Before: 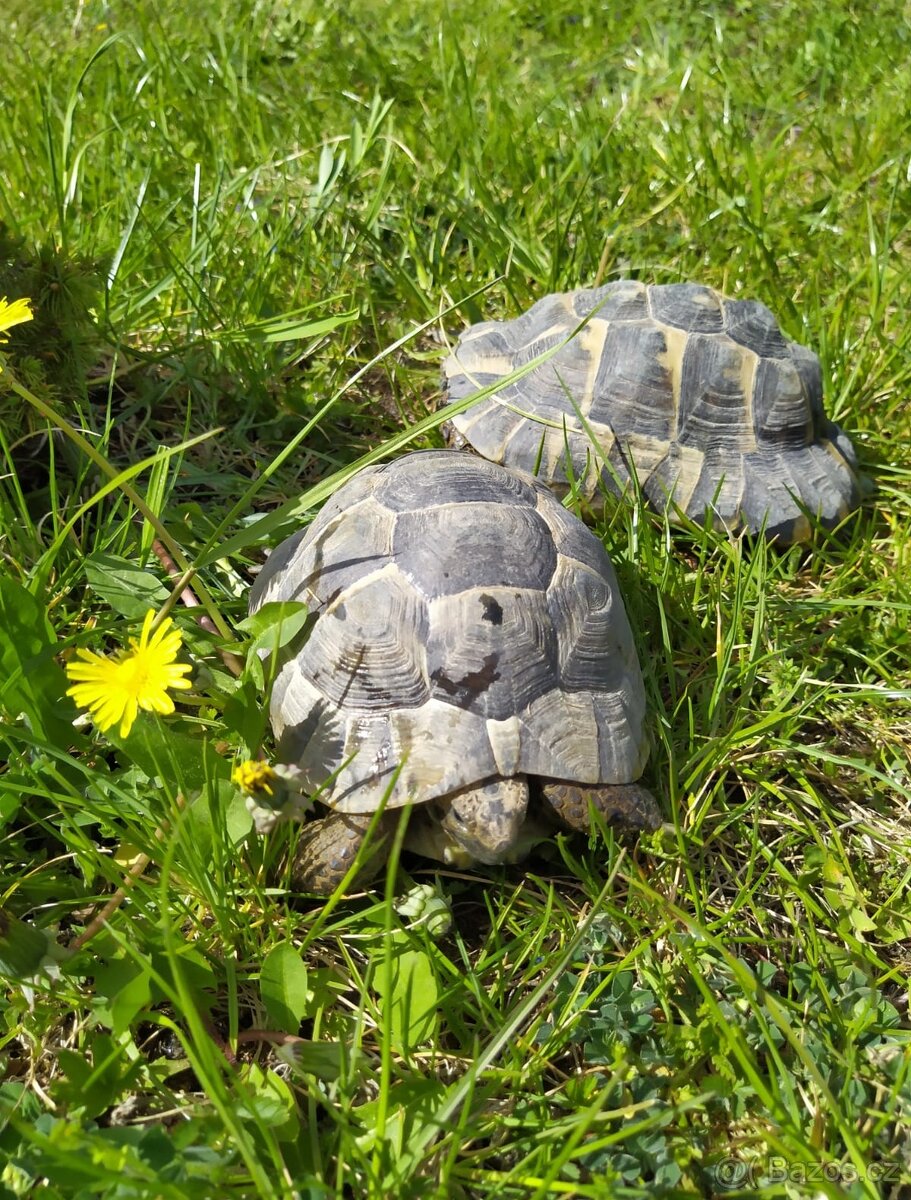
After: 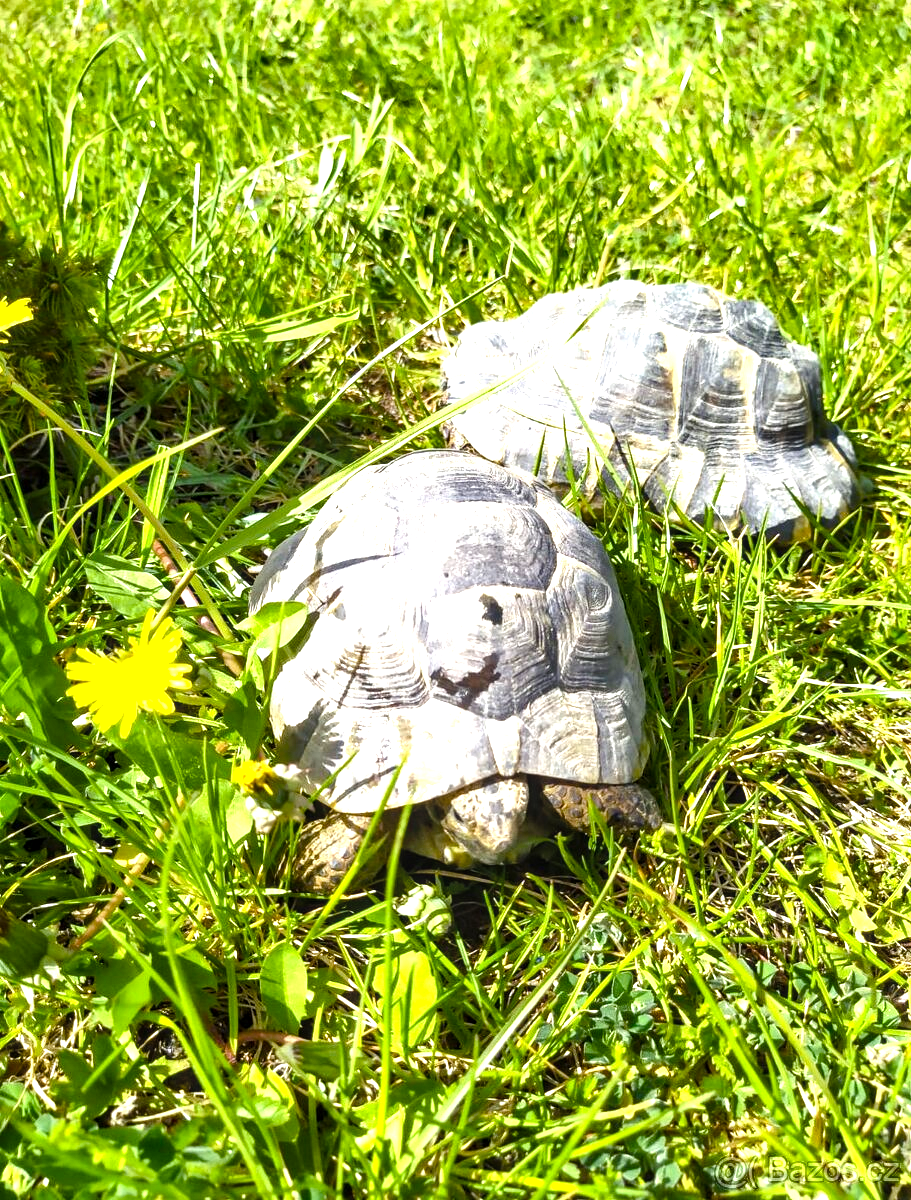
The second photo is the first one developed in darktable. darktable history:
color balance rgb: perceptual saturation grading › global saturation 35%, perceptual saturation grading › highlights -30%, perceptual saturation grading › shadows 35%, perceptual brilliance grading › global brilliance 3%, perceptual brilliance grading › highlights -3%, perceptual brilliance grading › shadows 3%
exposure: black level correction 0, exposure 0.7 EV, compensate exposure bias true, compensate highlight preservation false
tone equalizer: -8 EV -0.75 EV, -7 EV -0.7 EV, -6 EV -0.6 EV, -5 EV -0.4 EV, -3 EV 0.4 EV, -2 EV 0.6 EV, -1 EV 0.7 EV, +0 EV 0.75 EV, edges refinement/feathering 500, mask exposure compensation -1.57 EV, preserve details no
local contrast: detail 130%
